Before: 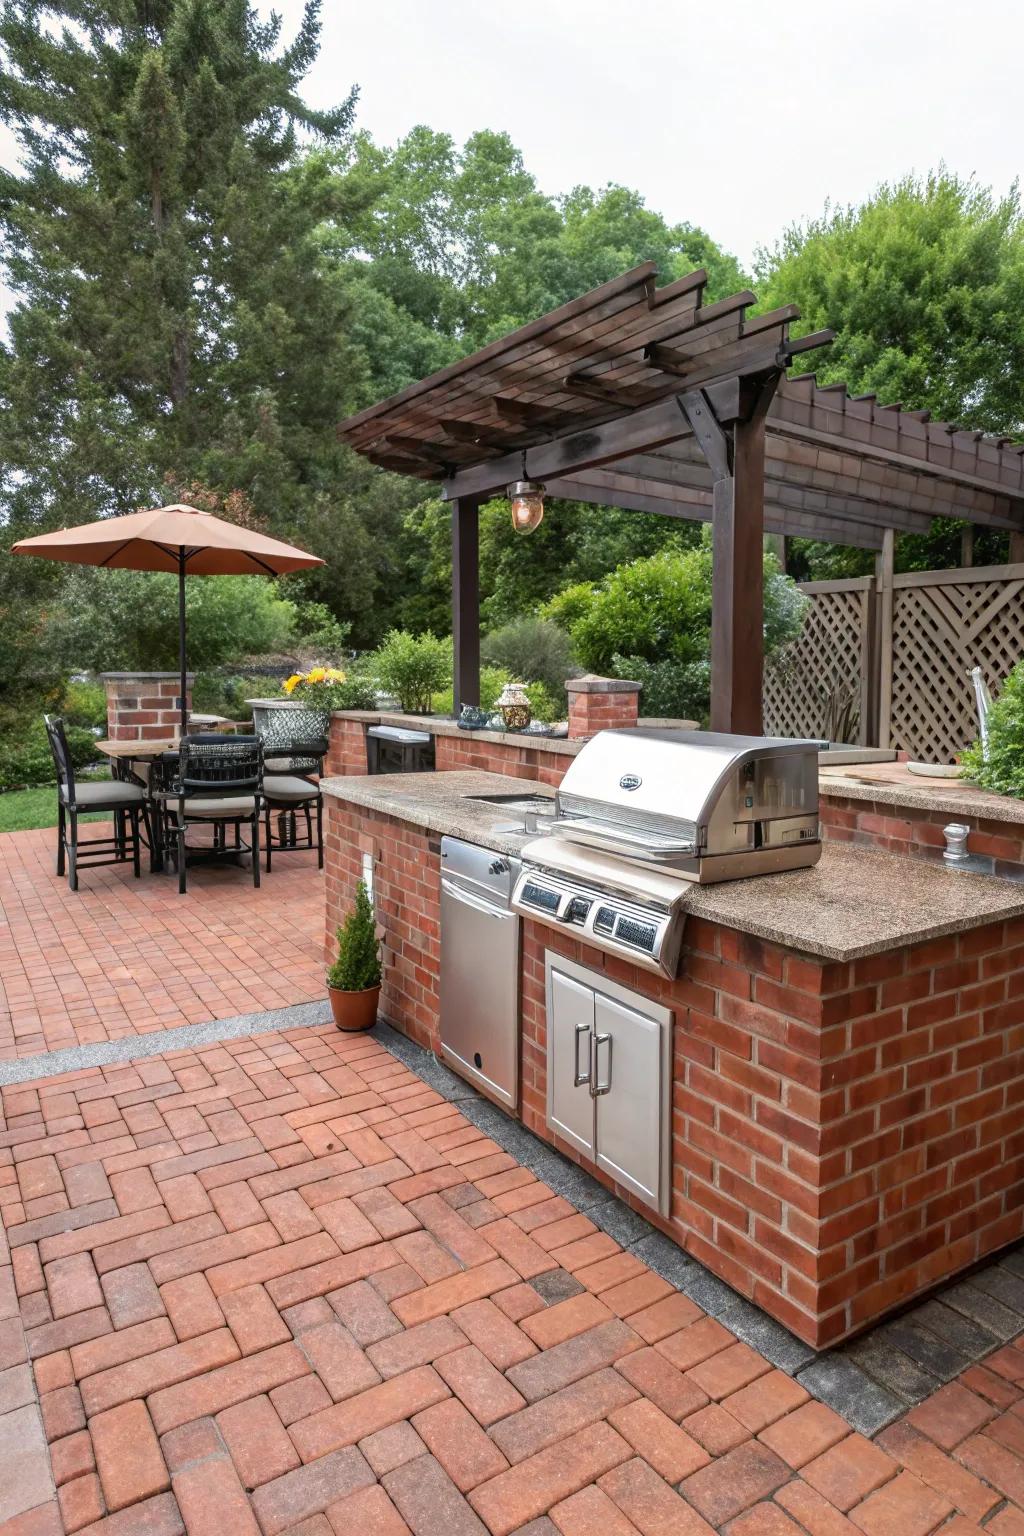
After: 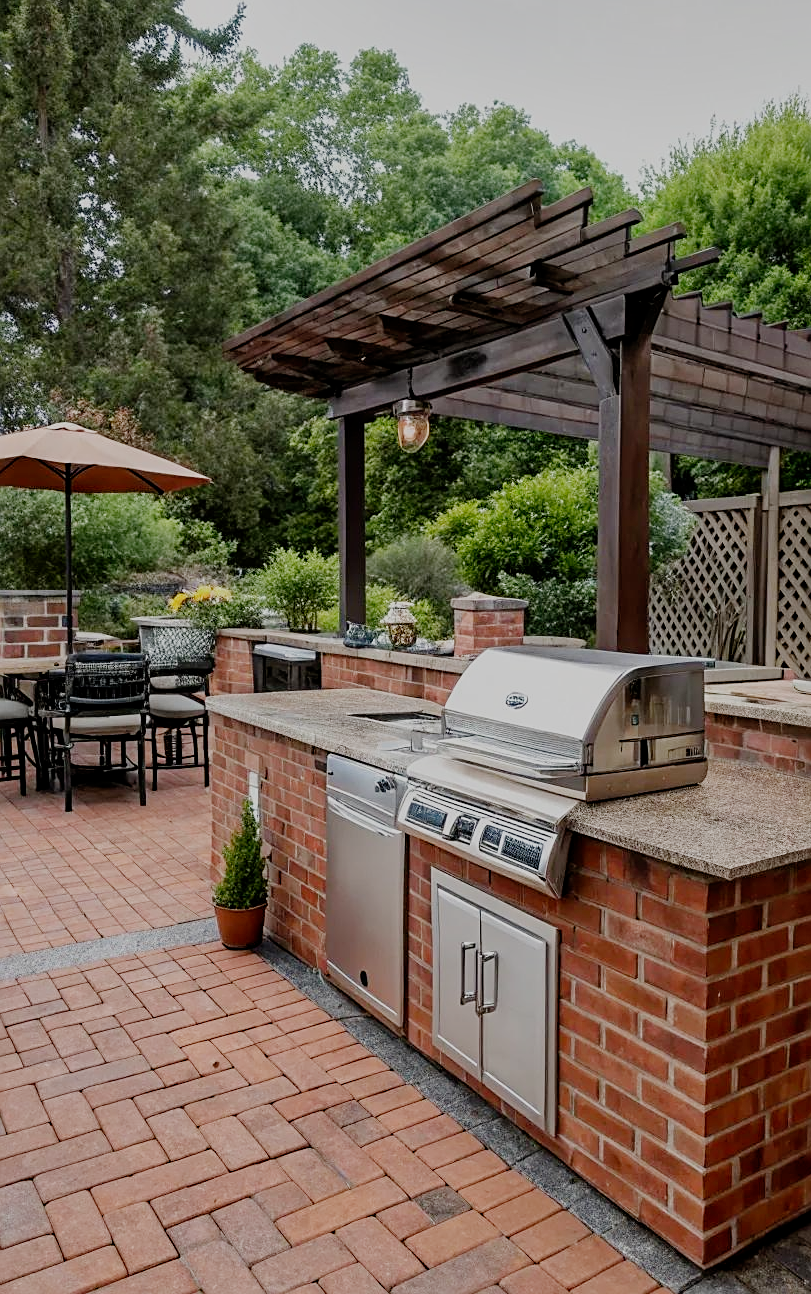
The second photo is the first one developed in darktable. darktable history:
crop: left 11.225%, top 5.381%, right 9.565%, bottom 10.314%
exposure: exposure 0.496 EV, compensate highlight preservation false
shadows and highlights: shadows 25, highlights -48, soften with gaussian
sharpen: on, module defaults
filmic rgb: middle gray luminance 30%, black relative exposure -9 EV, white relative exposure 7 EV, threshold 6 EV, target black luminance 0%, hardness 2.94, latitude 2.04%, contrast 0.963, highlights saturation mix 5%, shadows ↔ highlights balance 12.16%, add noise in highlights 0, preserve chrominance no, color science v3 (2019), use custom middle-gray values true, iterations of high-quality reconstruction 0, contrast in highlights soft, enable highlight reconstruction true
